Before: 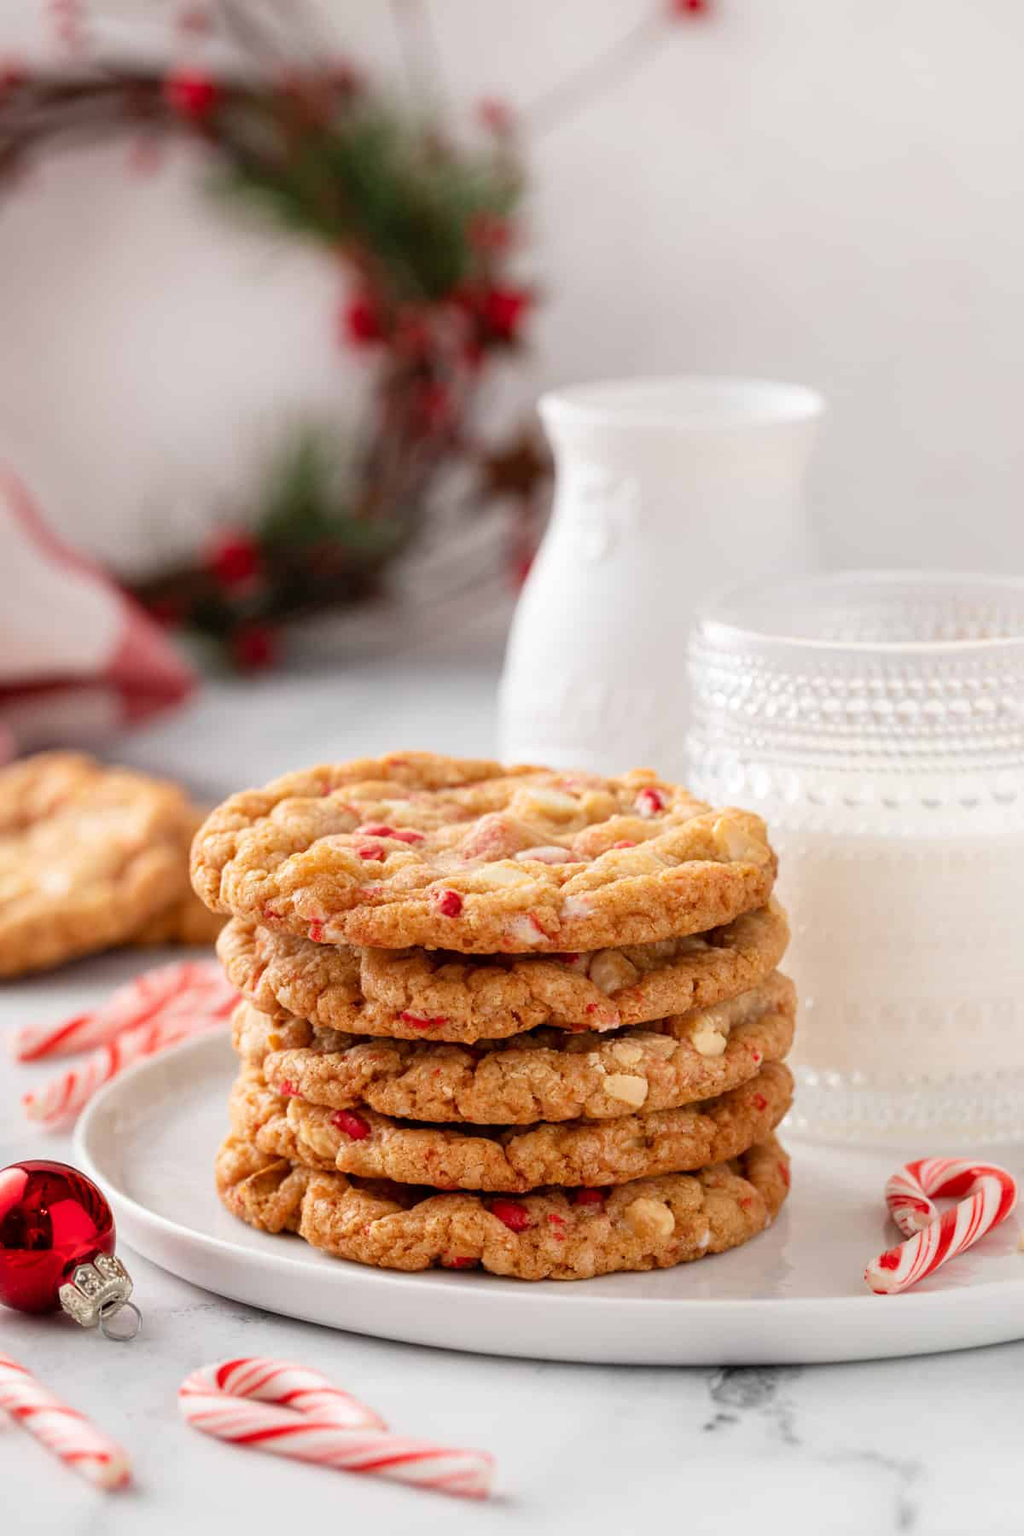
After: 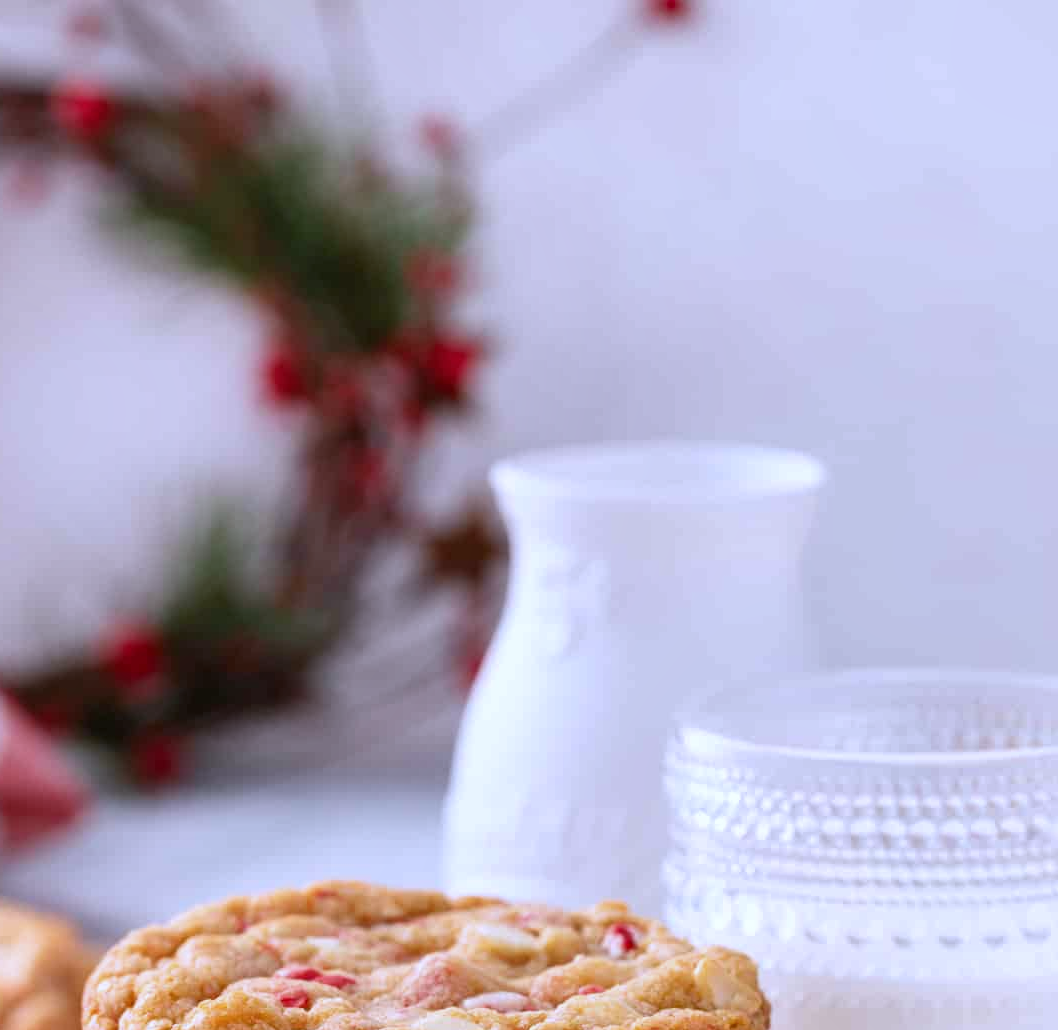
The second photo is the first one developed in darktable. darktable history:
crop and rotate: left 11.812%, bottom 42.776%
color calibration: illuminant as shot in camera, x 0.358, y 0.373, temperature 4628.91 K
shadows and highlights: shadows -88.03, highlights -35.45, shadows color adjustment 99.15%, highlights color adjustment 0%, soften with gaussian
white balance: red 0.967, blue 1.119, emerald 0.756
